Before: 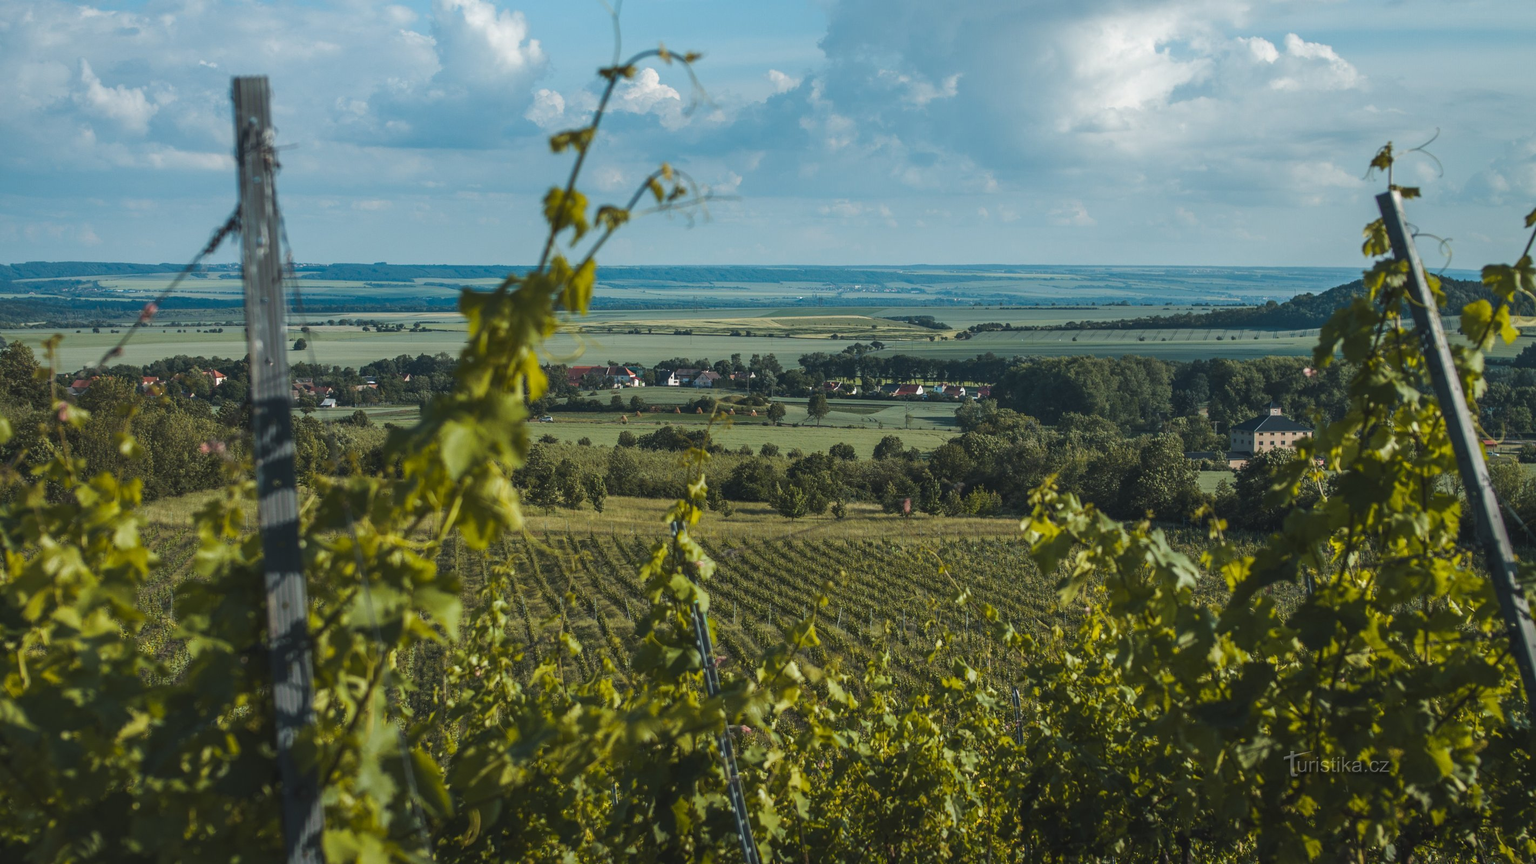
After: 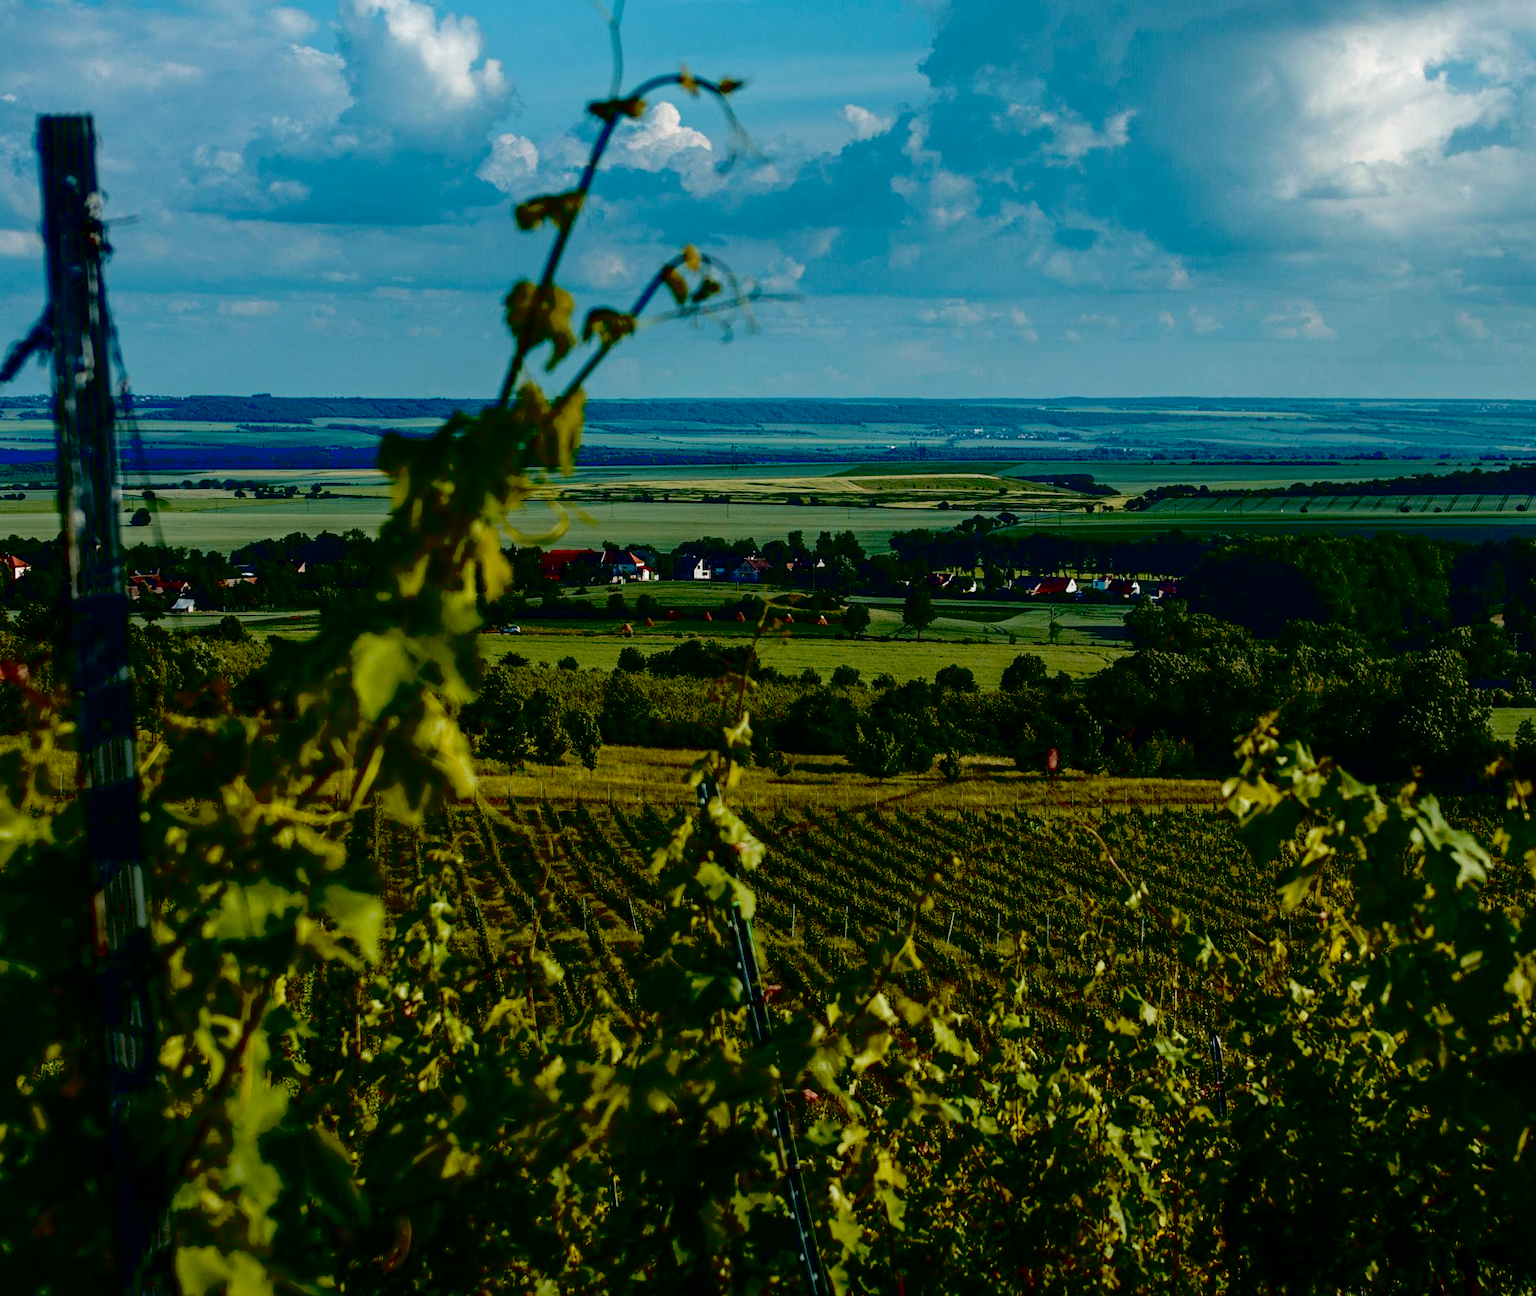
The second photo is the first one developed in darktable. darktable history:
haze removal: strength 0.298, distance 0.253, compatibility mode true, adaptive false
exposure: black level correction 0.098, exposure -0.083 EV, compensate highlight preservation false
crop and rotate: left 13.444%, right 19.925%
velvia: on, module defaults
contrast brightness saturation: saturation -0.049
